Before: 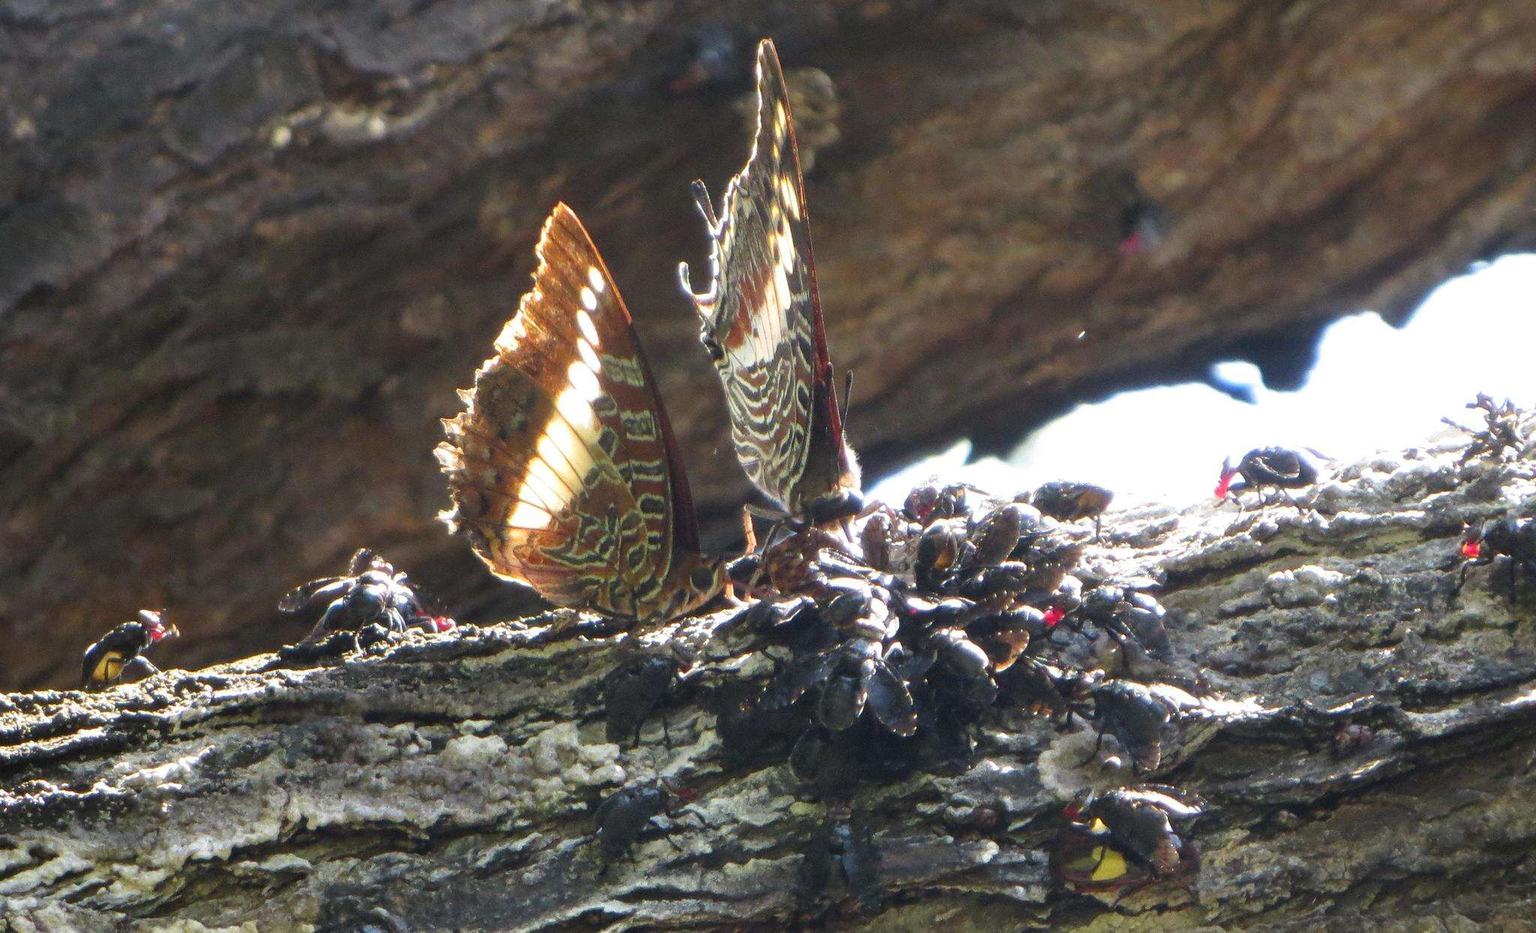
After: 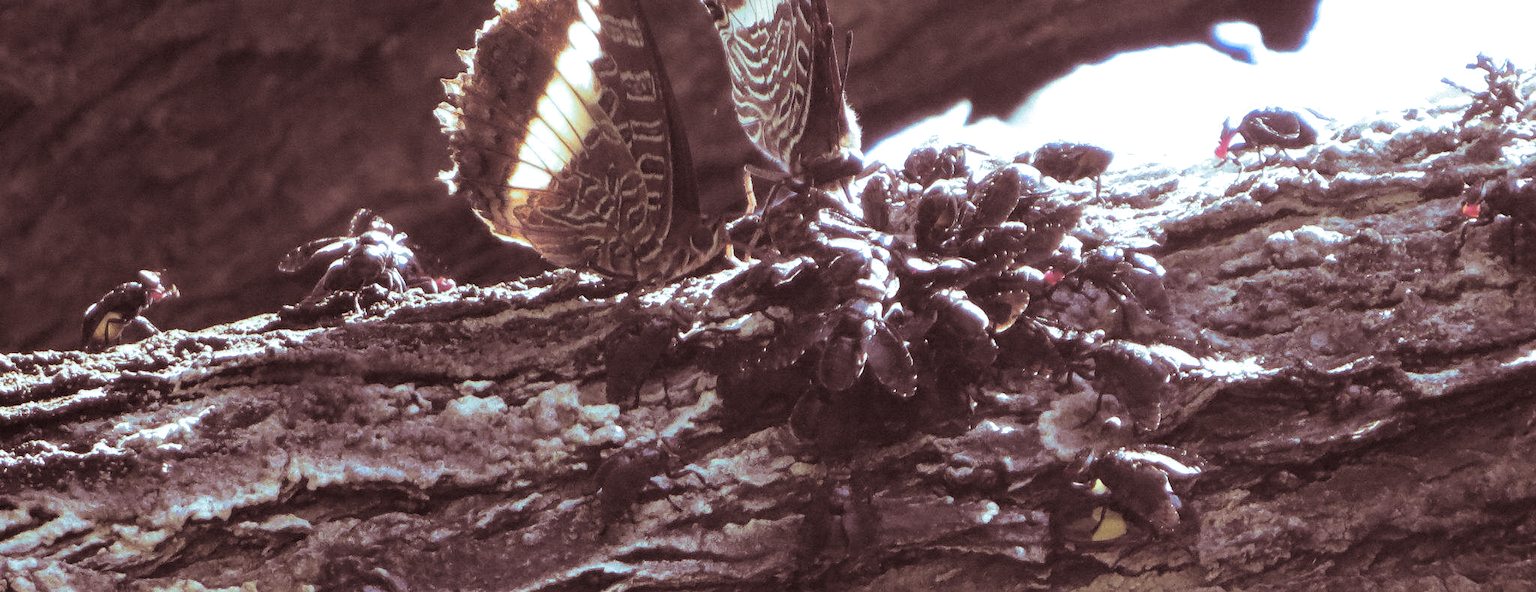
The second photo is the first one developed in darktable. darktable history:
crop and rotate: top 36.435%
white balance: red 0.924, blue 1.095
split-toning: shadows › saturation 0.3, highlights › hue 180°, highlights › saturation 0.3, compress 0%
exposure: compensate highlight preservation false
